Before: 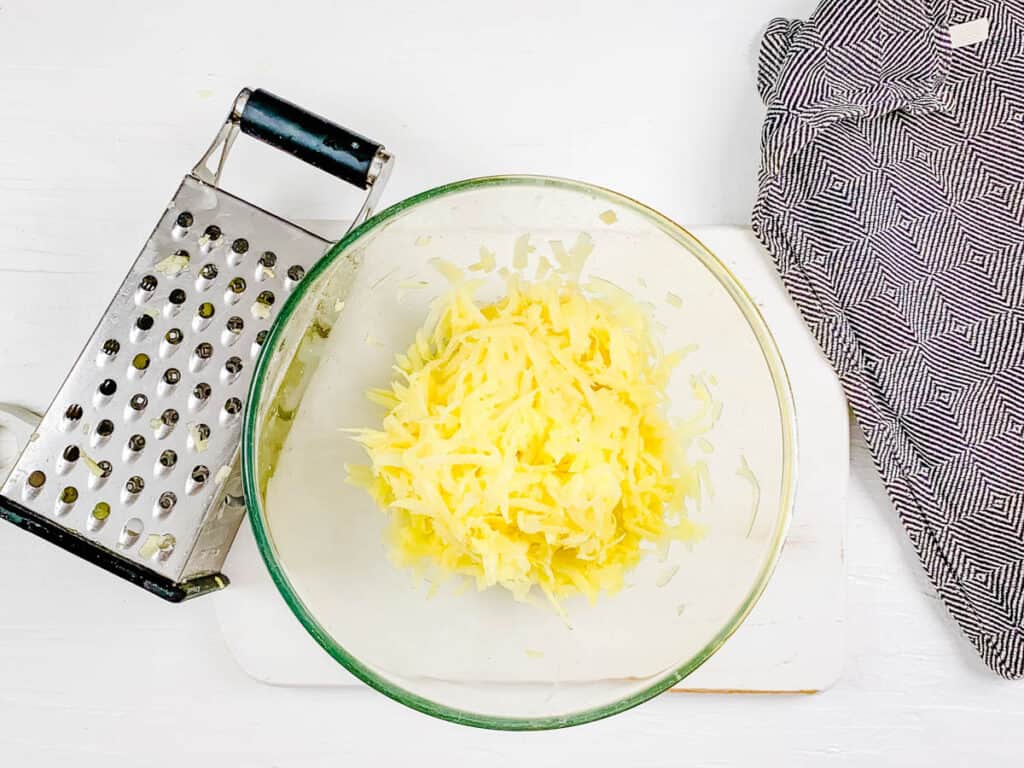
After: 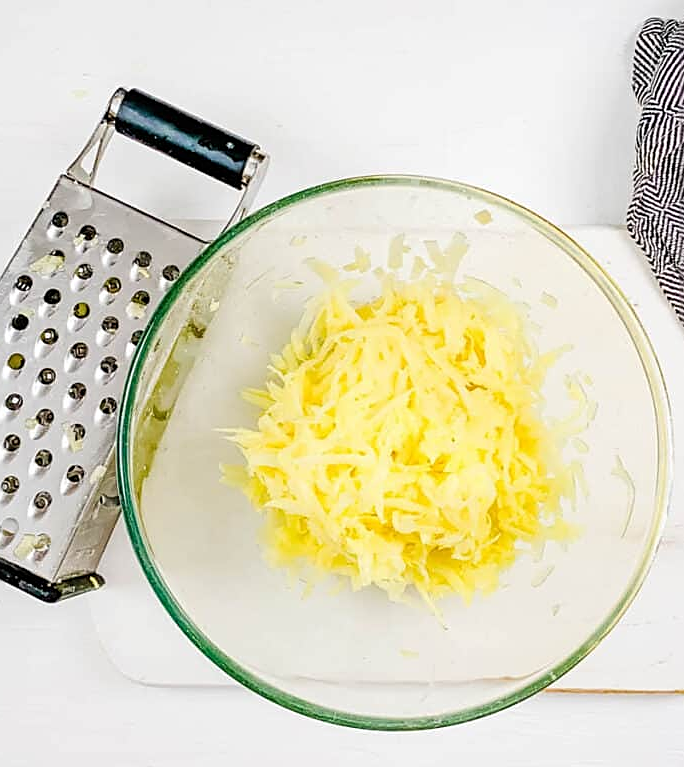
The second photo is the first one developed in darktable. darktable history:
crop and rotate: left 12.291%, right 20.903%
sharpen: on, module defaults
